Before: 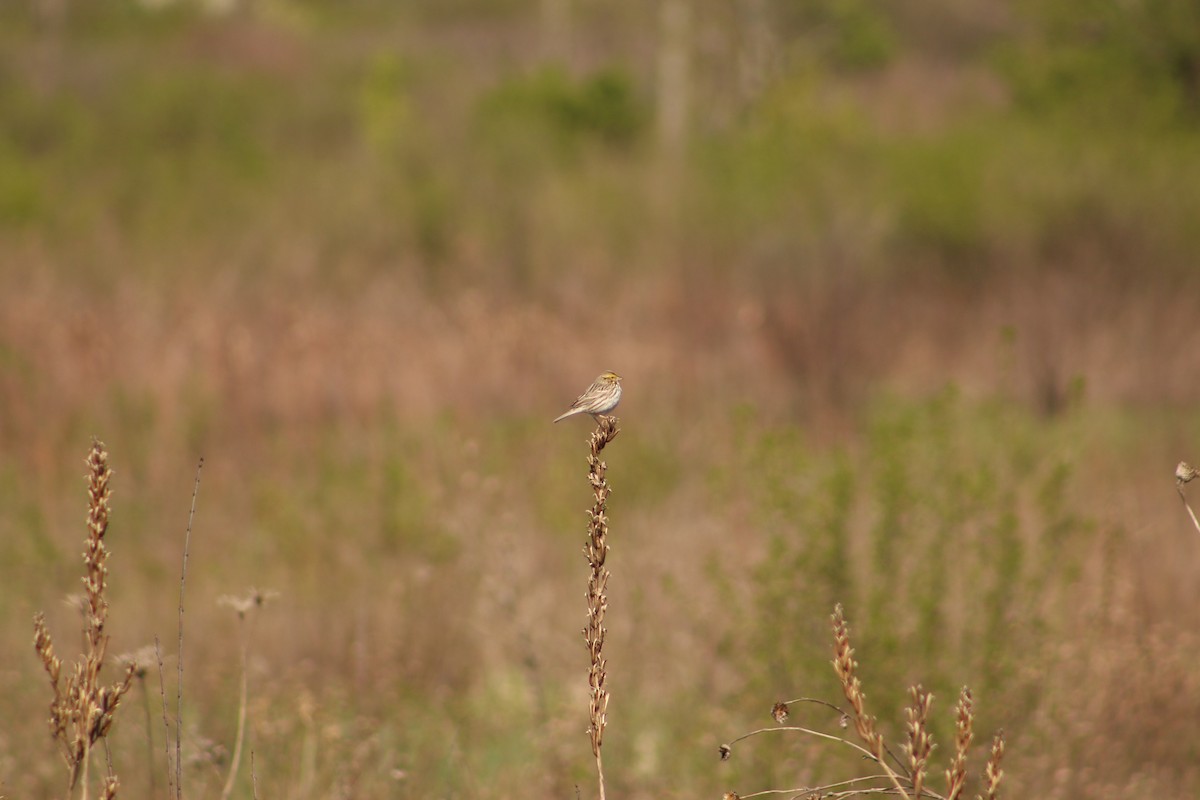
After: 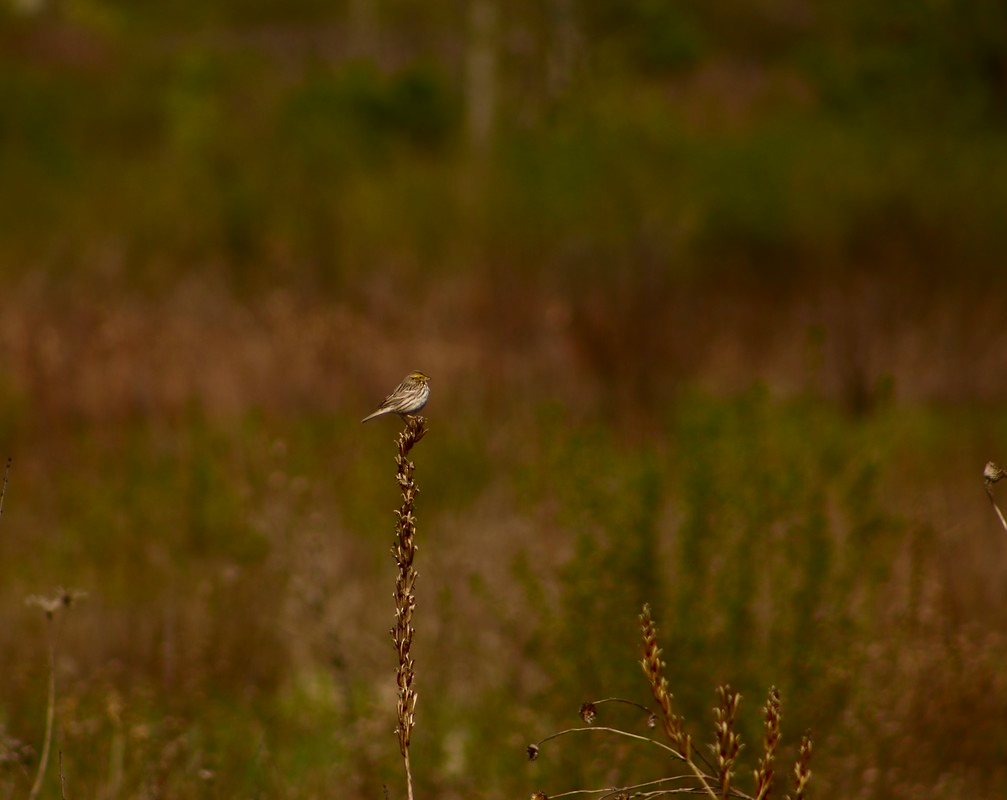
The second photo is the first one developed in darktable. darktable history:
contrast brightness saturation: brightness -0.513
crop: left 16.034%
color balance rgb: shadows lift › chroma 2.003%, shadows lift › hue 222.43°, linear chroma grading › global chroma 15.624%, perceptual saturation grading › global saturation 0.03%, global vibrance 14.849%
